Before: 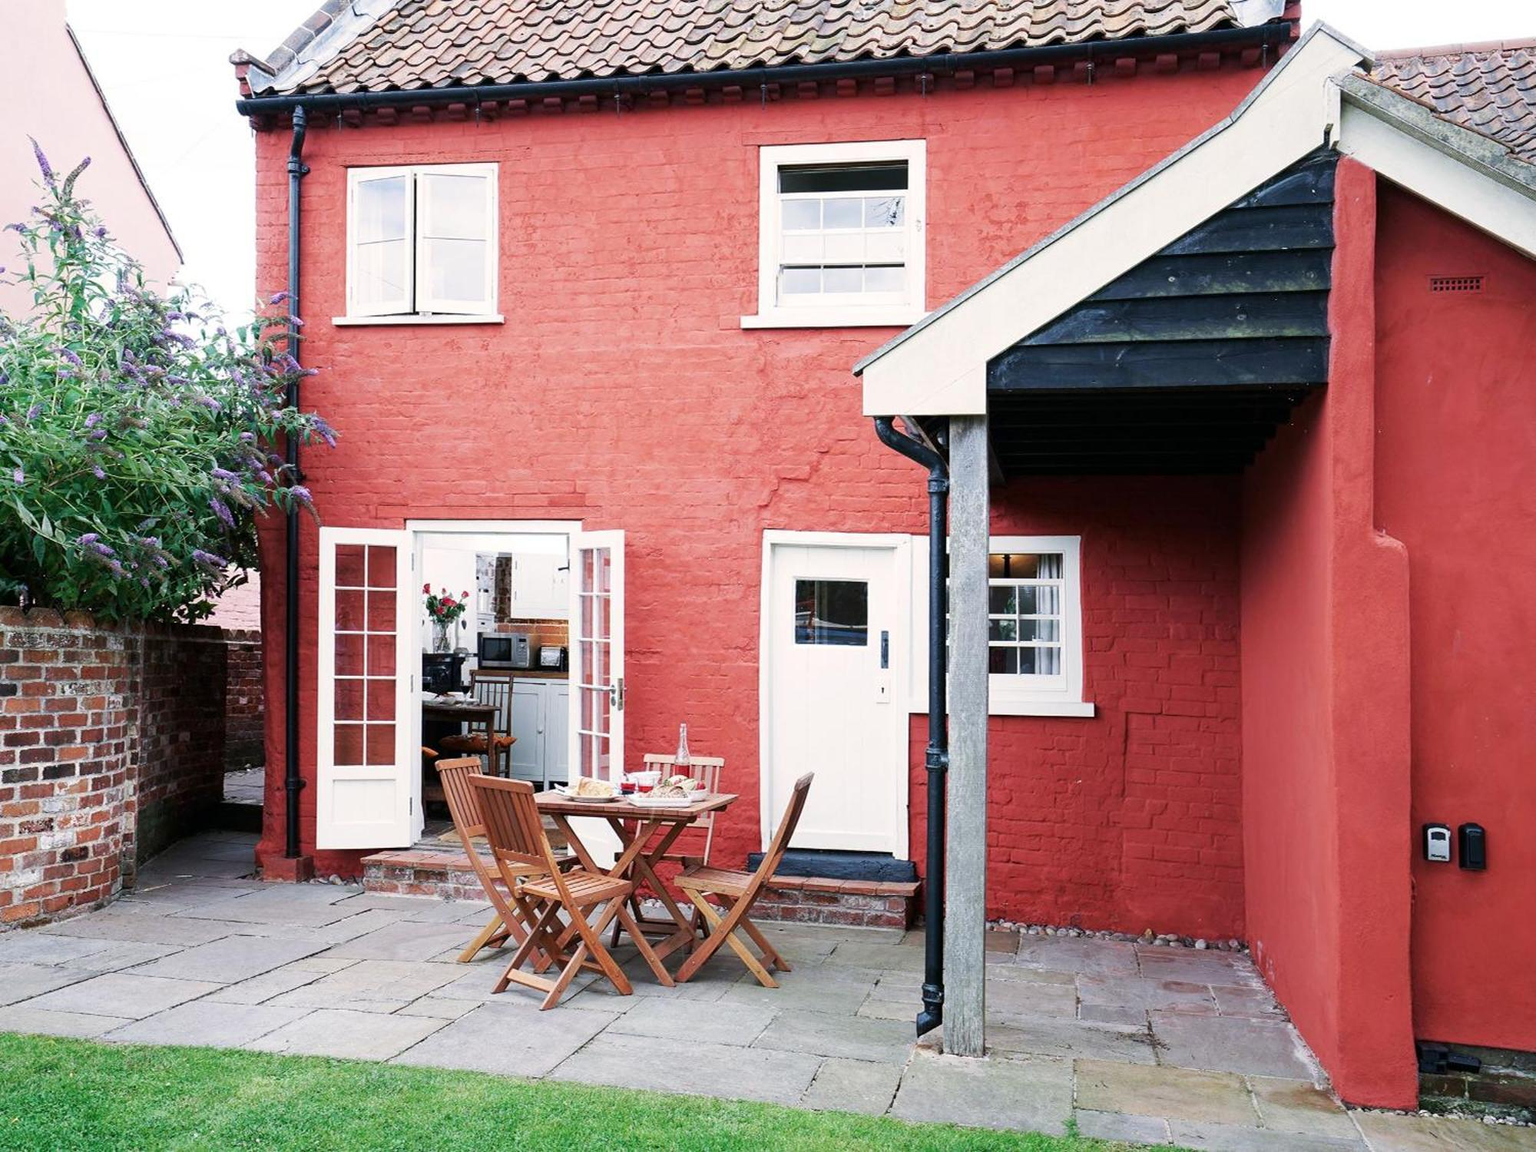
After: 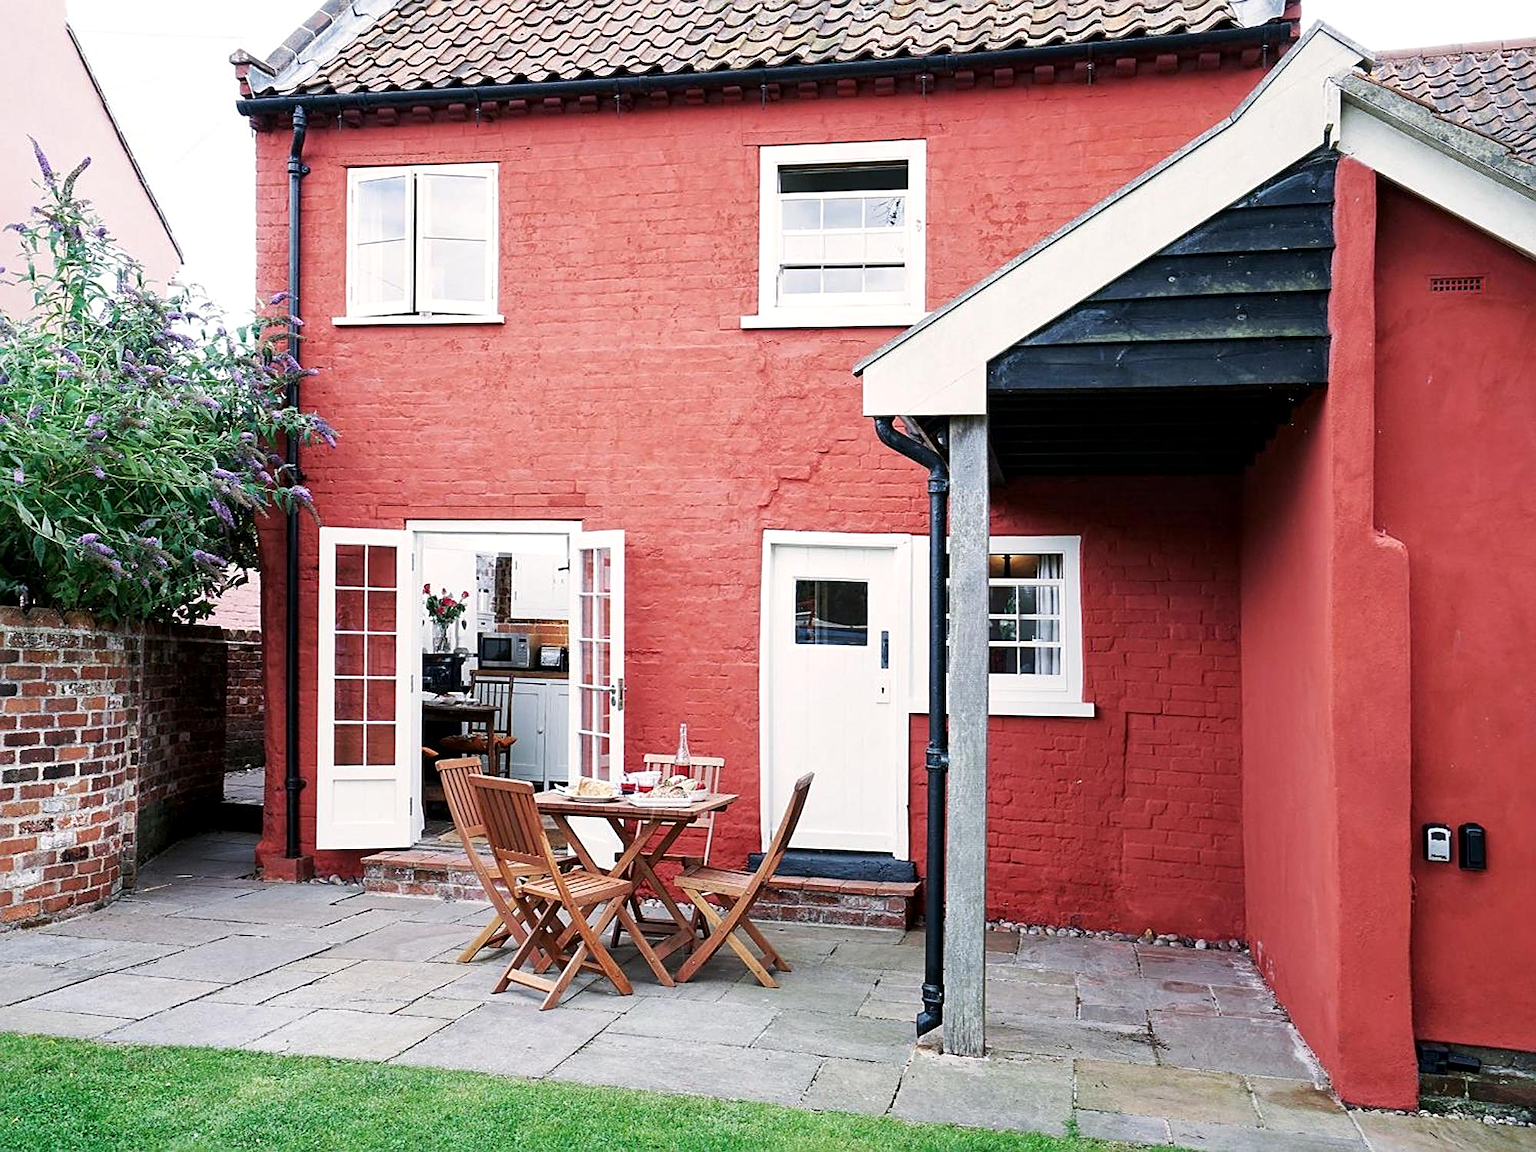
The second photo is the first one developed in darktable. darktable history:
sharpen: on, module defaults
local contrast: mode bilateral grid, contrast 25, coarseness 50, detail 123%, midtone range 0.2
